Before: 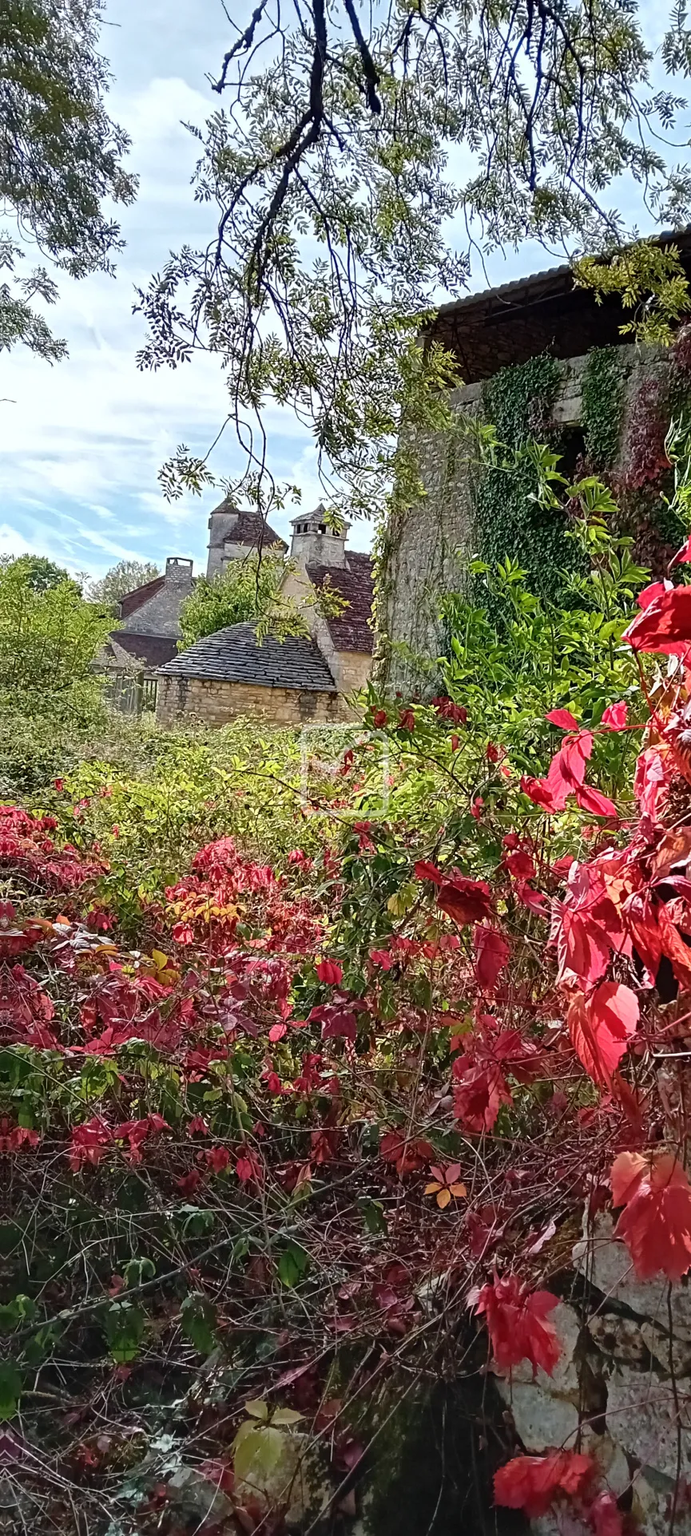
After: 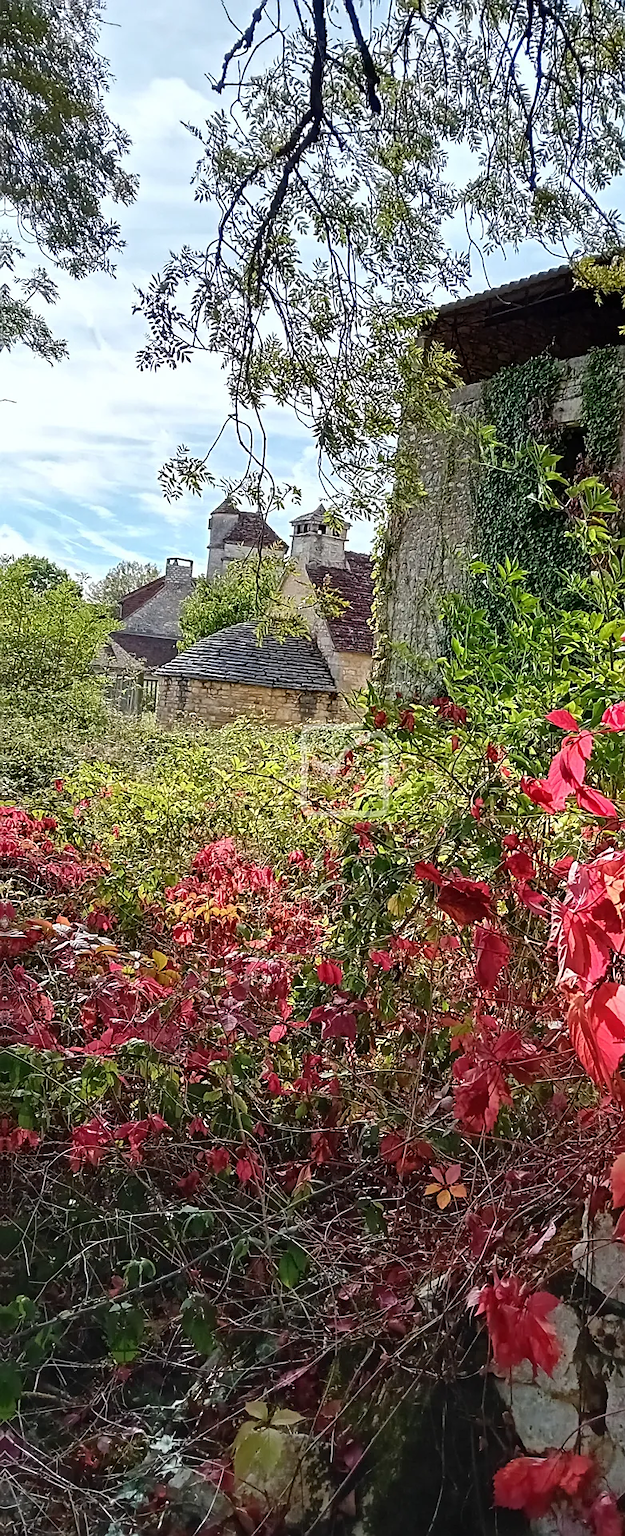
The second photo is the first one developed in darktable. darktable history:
crop: right 9.476%, bottom 0.031%
sharpen: radius 0.983, amount 0.611
